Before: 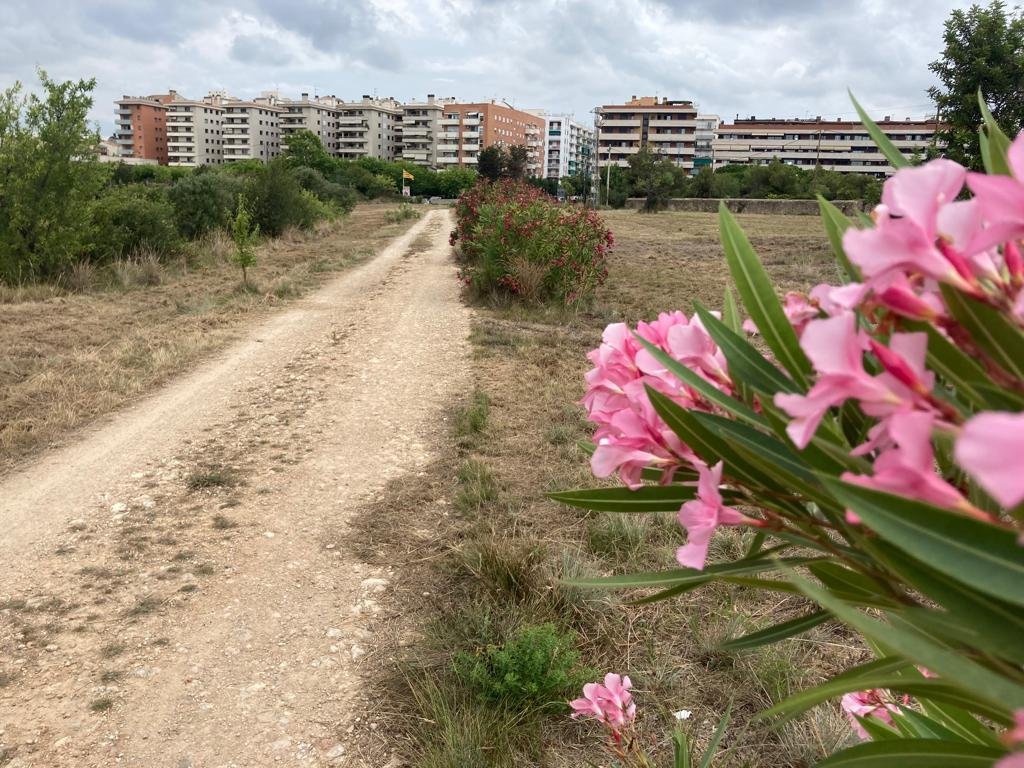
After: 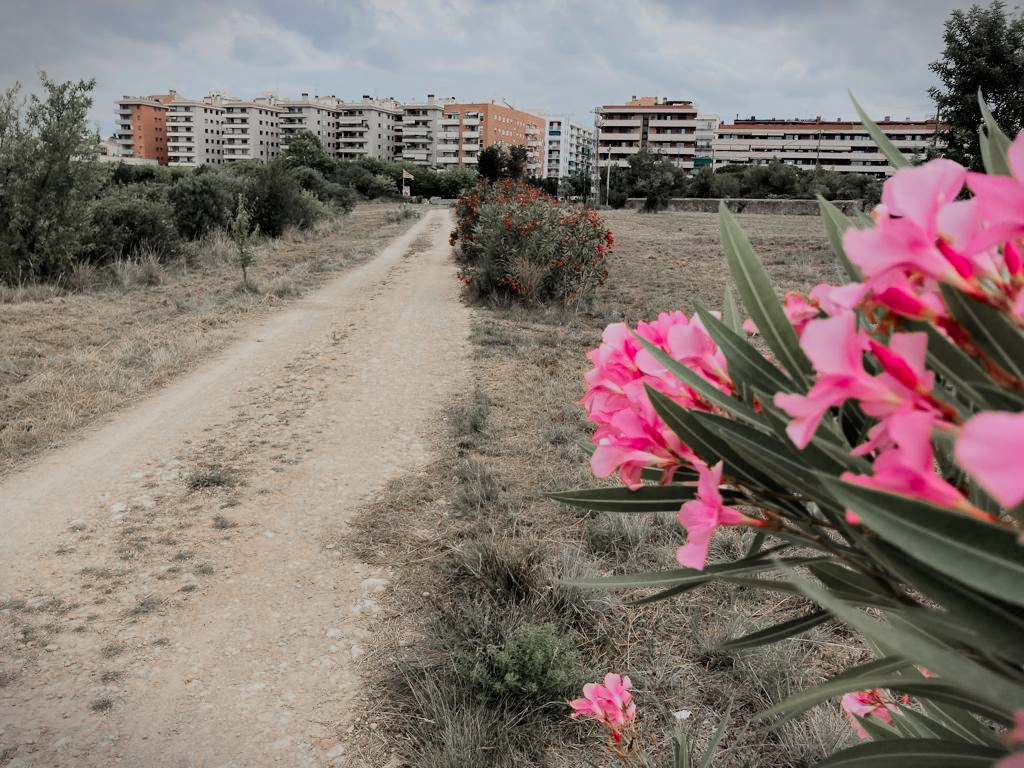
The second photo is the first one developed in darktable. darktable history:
filmic rgb: black relative exposure -6.15 EV, white relative exposure 6.96 EV, hardness 2.23, color science v6 (2022)
color zones: curves: ch1 [(0, 0.708) (0.088, 0.648) (0.245, 0.187) (0.429, 0.326) (0.571, 0.498) (0.714, 0.5) (0.857, 0.5) (1, 0.708)]
vignetting: fall-off start 100%, brightness -0.406, saturation -0.3, width/height ratio 1.324, dithering 8-bit output, unbound false
